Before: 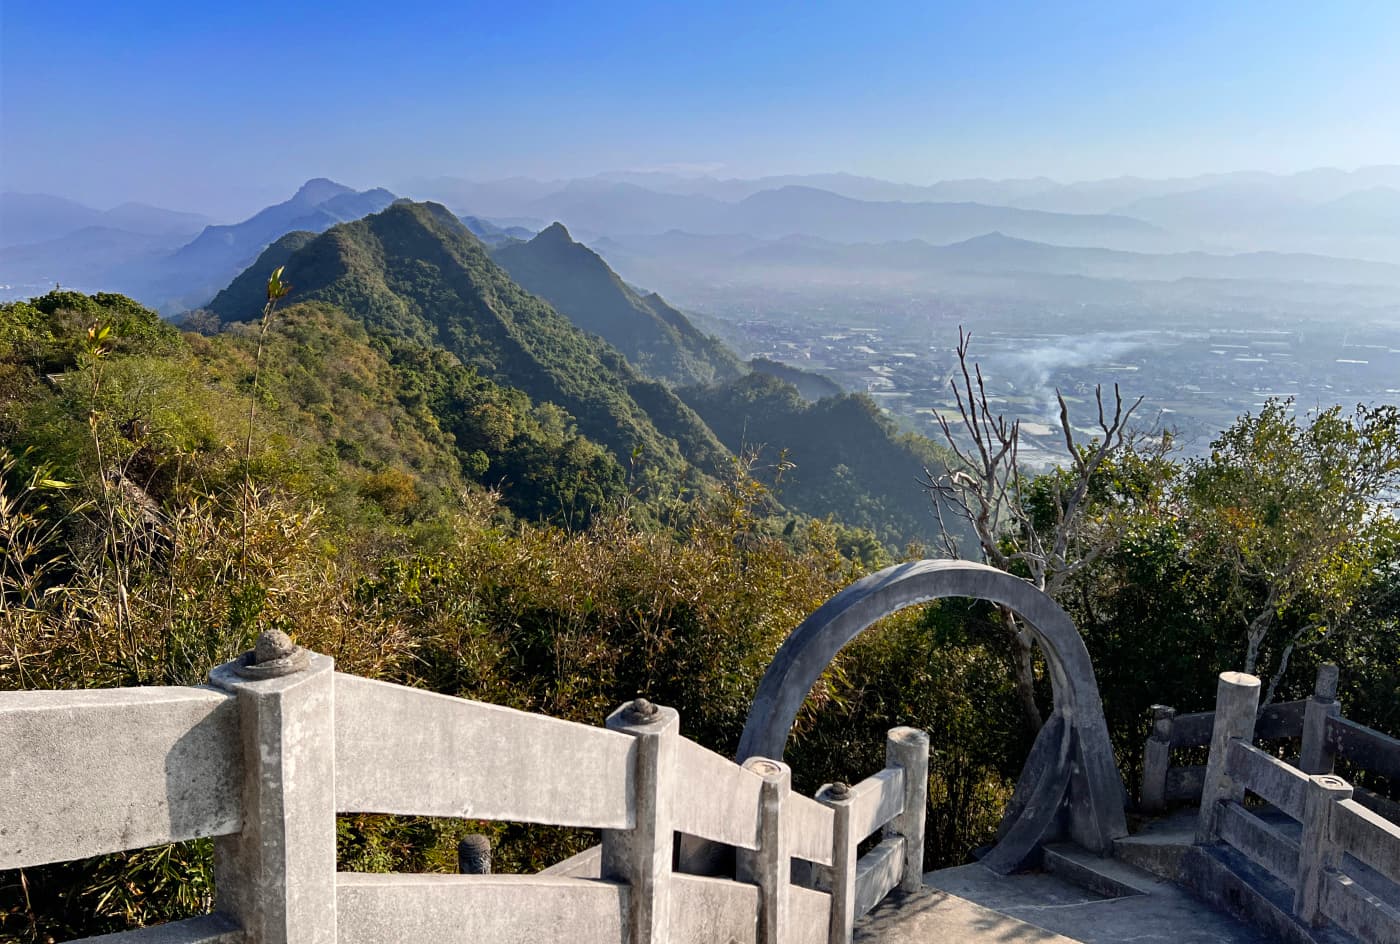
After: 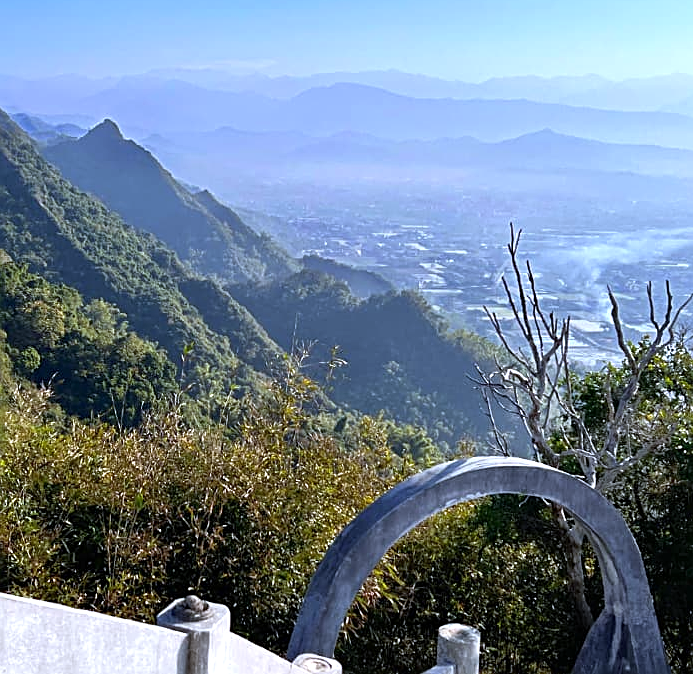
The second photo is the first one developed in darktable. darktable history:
sharpen: on, module defaults
white balance: red 0.948, green 1.02, blue 1.176
exposure: exposure 0.376 EV, compensate highlight preservation false
crop: left 32.075%, top 10.976%, right 18.355%, bottom 17.596%
